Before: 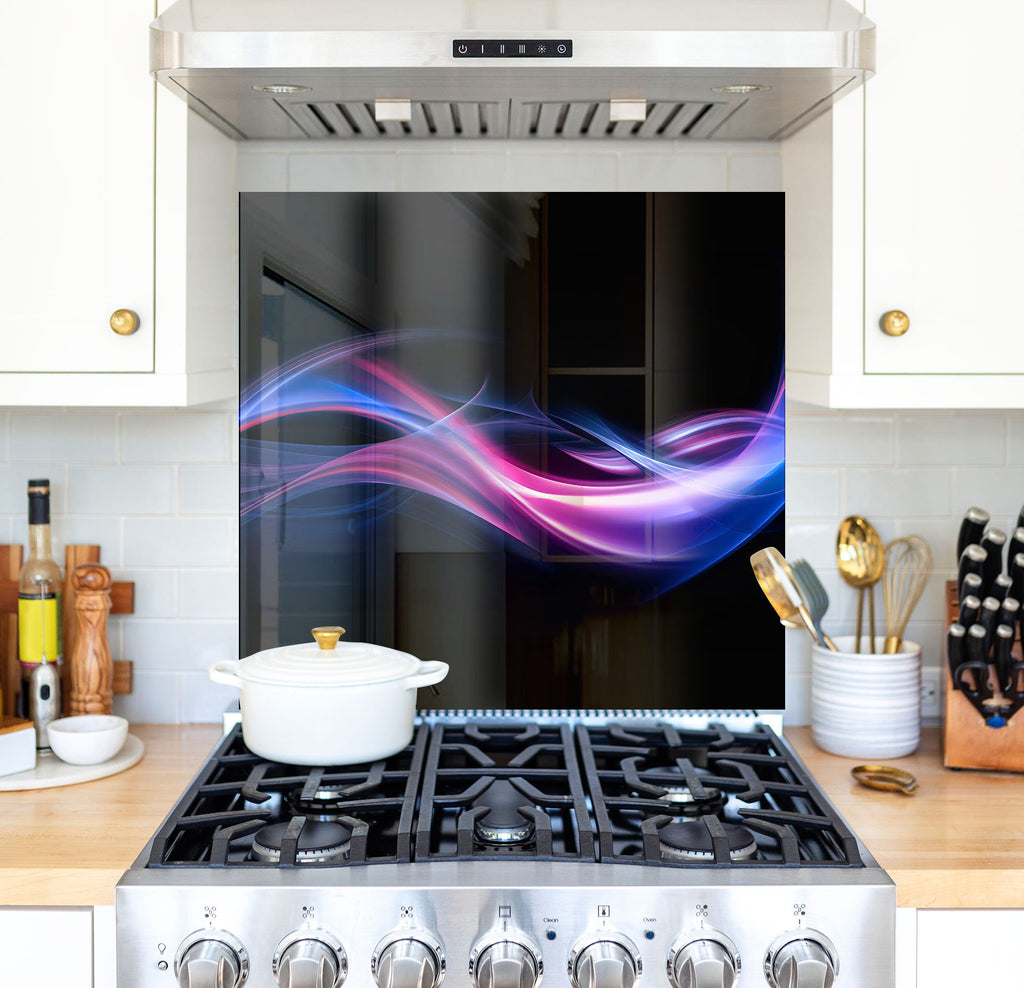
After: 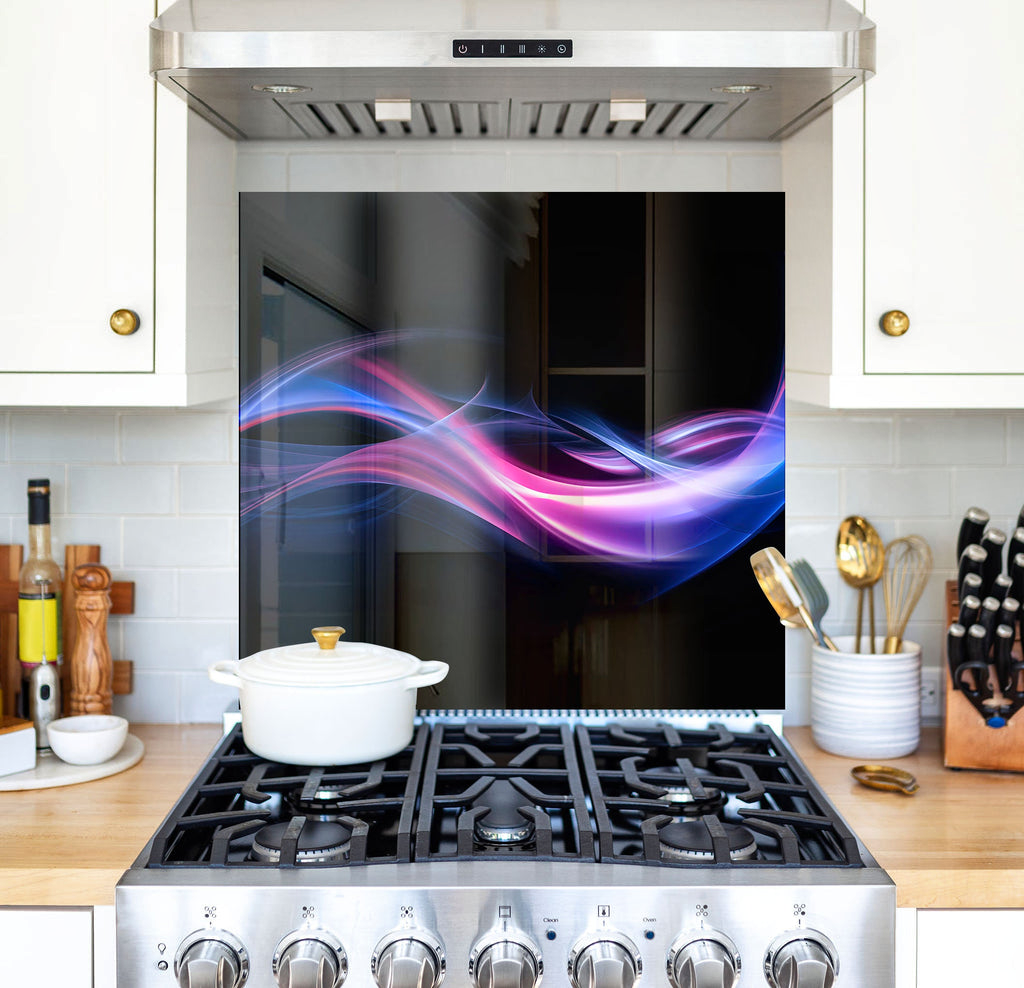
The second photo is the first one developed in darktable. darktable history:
shadows and highlights: white point adjustment 0.066, soften with gaussian
